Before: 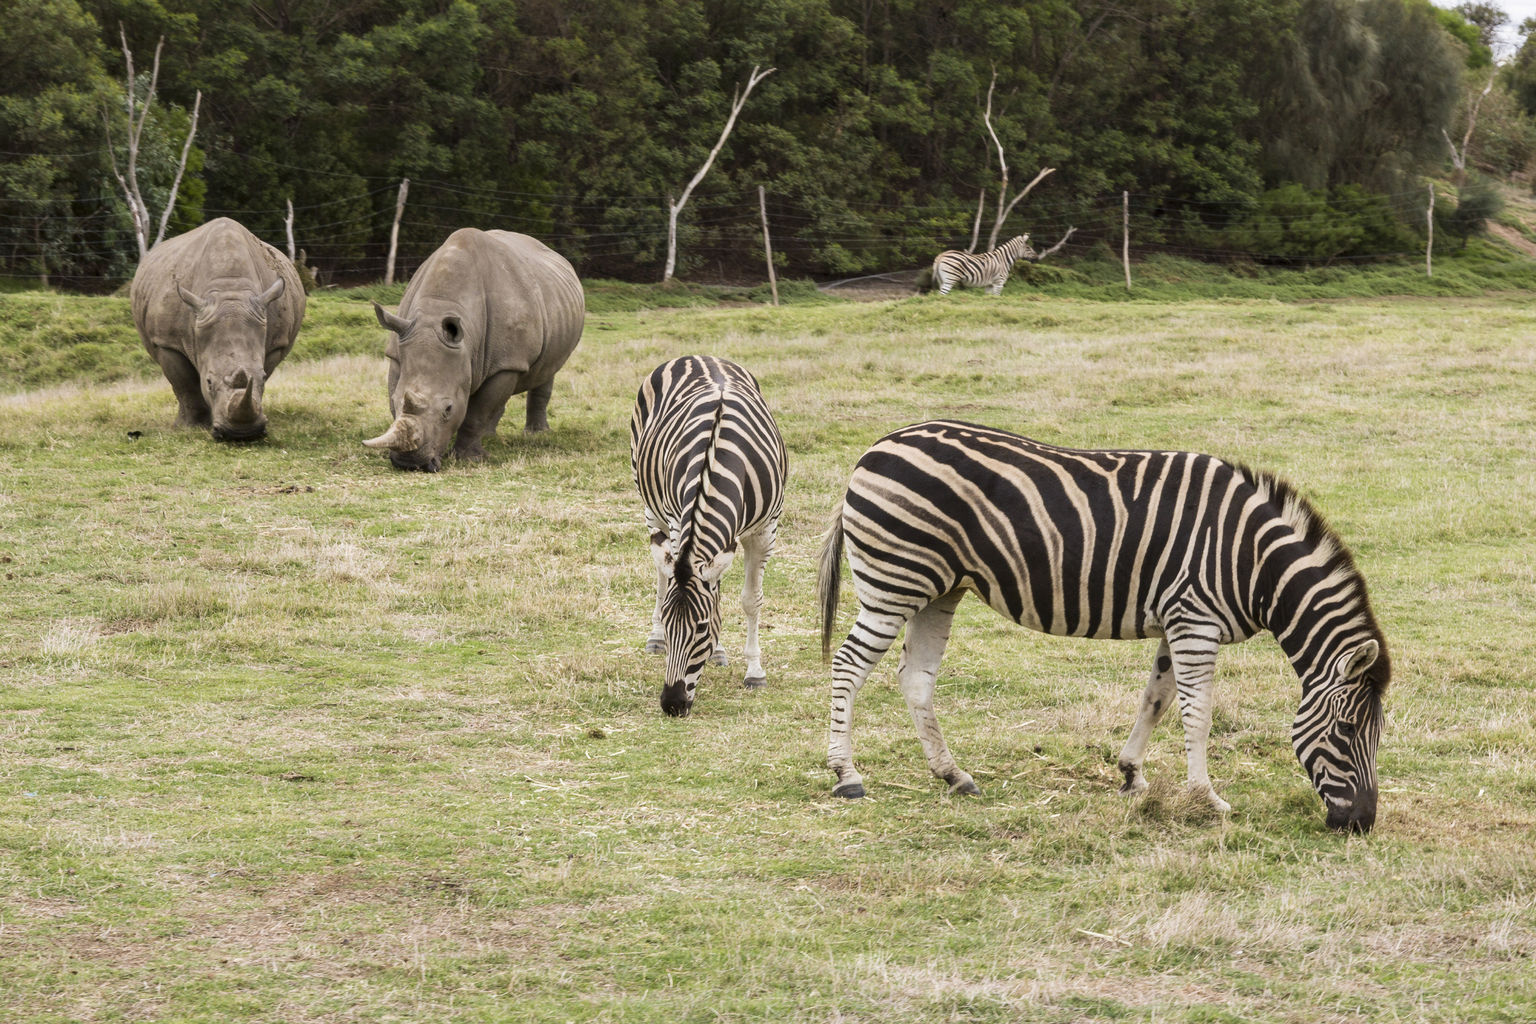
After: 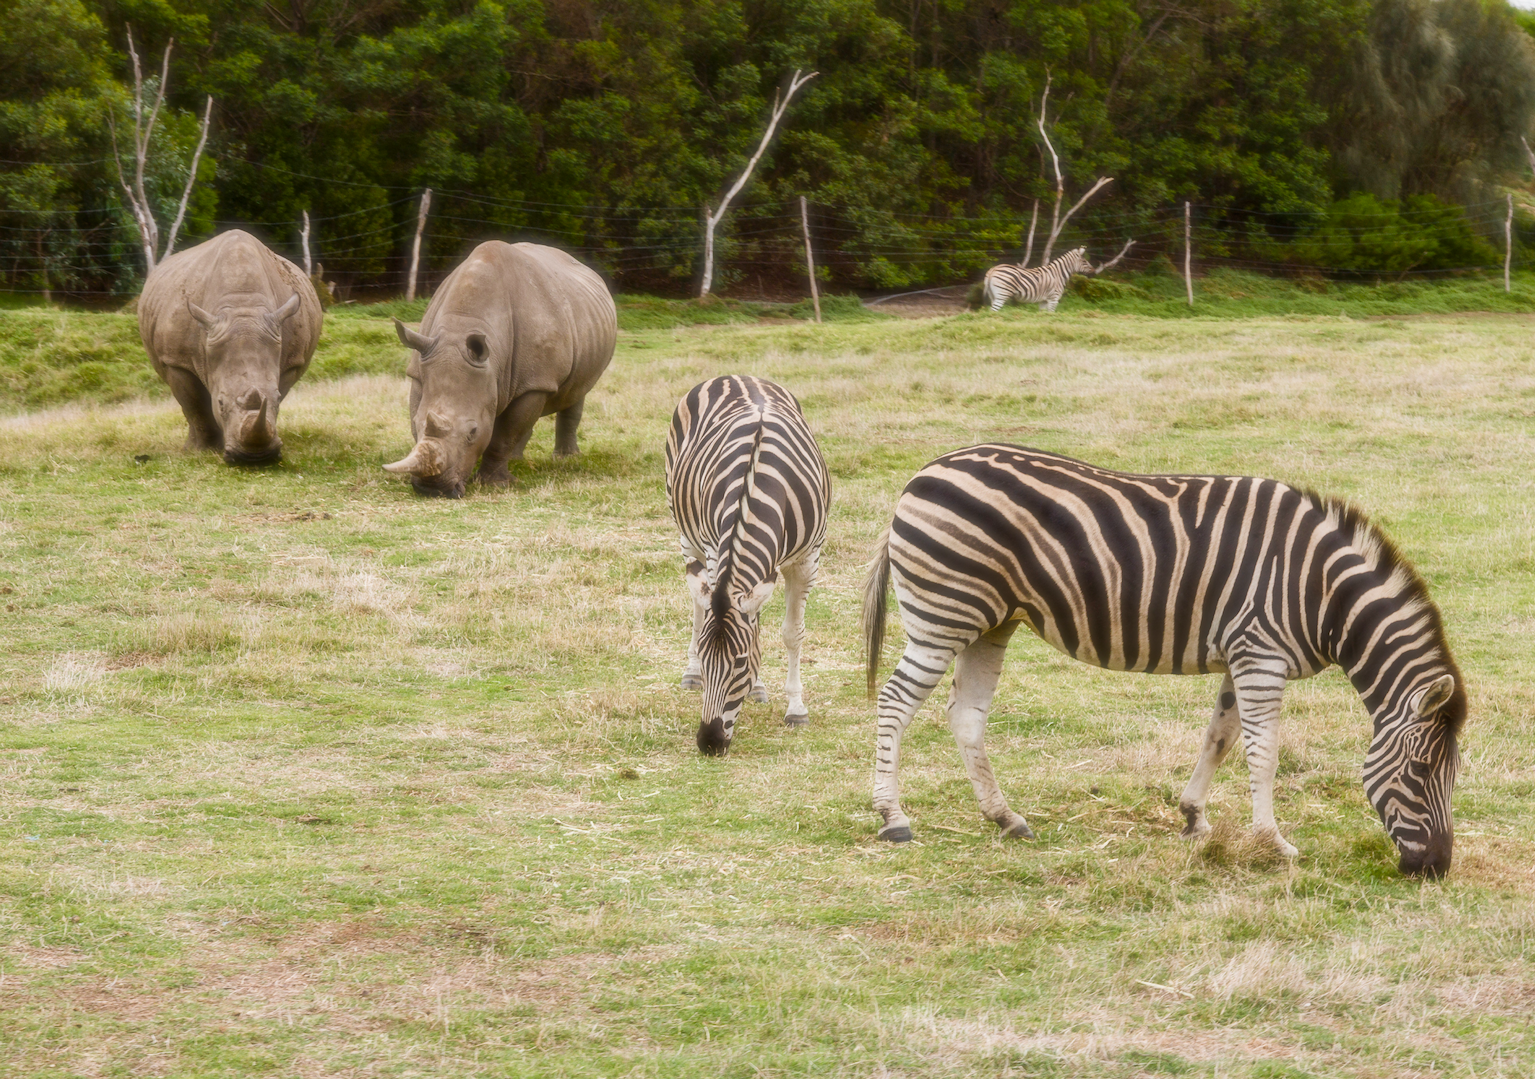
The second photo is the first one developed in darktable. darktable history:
soften: size 19.52%, mix 20.32%
color balance rgb: perceptual saturation grading › global saturation 20%, perceptual saturation grading › highlights -25%, perceptual saturation grading › shadows 50%
crop and rotate: right 5.167%
